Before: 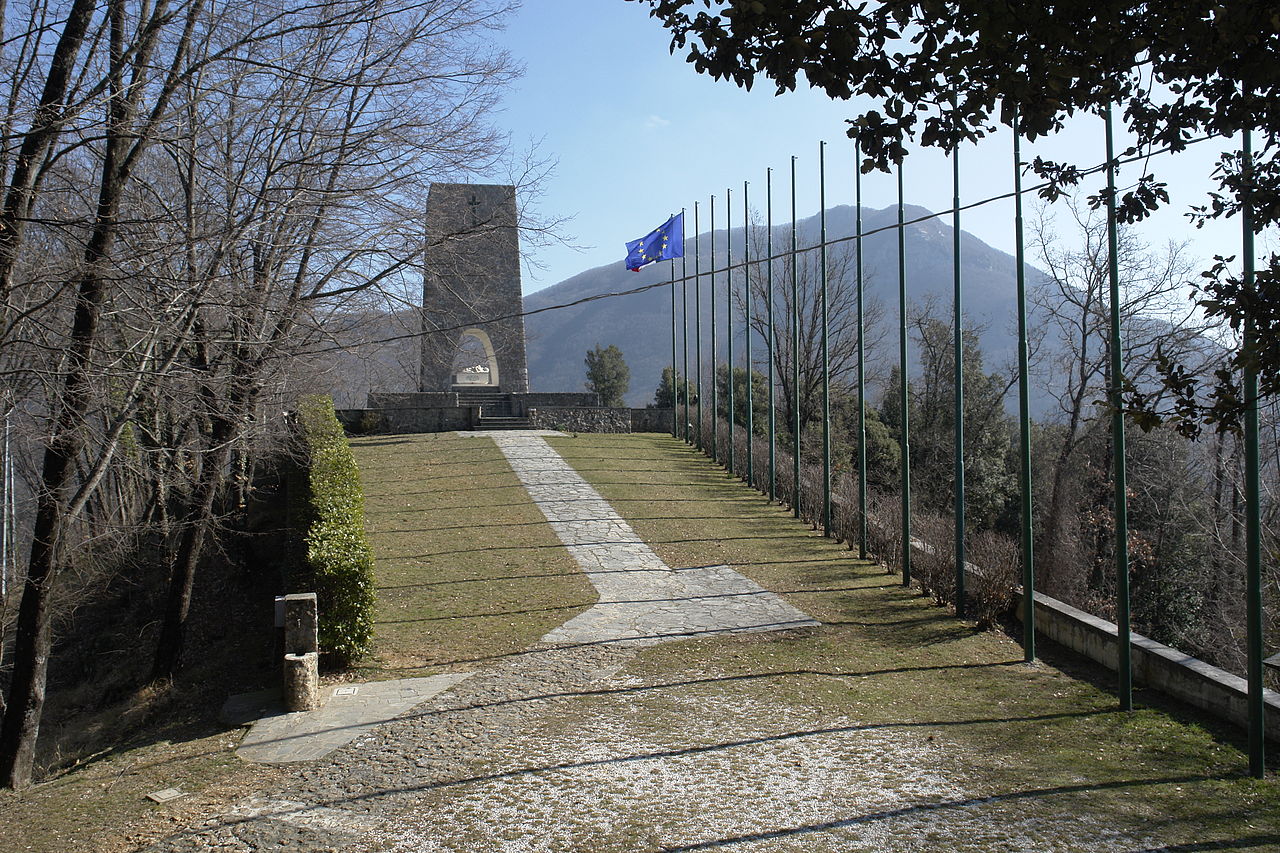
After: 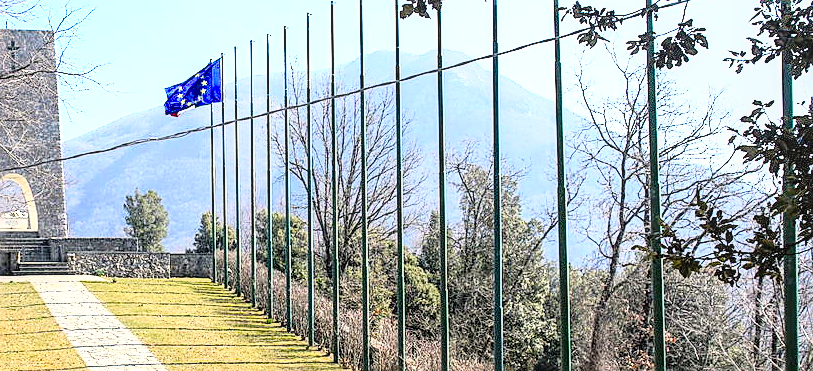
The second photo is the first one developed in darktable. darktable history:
crop: left 36.048%, top 18.19%, right 0.416%, bottom 38.221%
exposure: exposure 0.657 EV, compensate exposure bias true, compensate highlight preservation false
sharpen: on, module defaults
local contrast: detail 130%
color balance rgb: highlights gain › chroma 1.073%, highlights gain › hue 54.24°, linear chroma grading › global chroma 1.739%, linear chroma grading › mid-tones -0.593%, perceptual saturation grading › global saturation 30.471%, perceptual brilliance grading › global brilliance 10.198%, perceptual brilliance grading › shadows 14.621%, saturation formula JzAzBz (2021)
base curve: curves: ch0 [(0, 0) (0.012, 0.01) (0.073, 0.168) (0.31, 0.711) (0.645, 0.957) (1, 1)]
